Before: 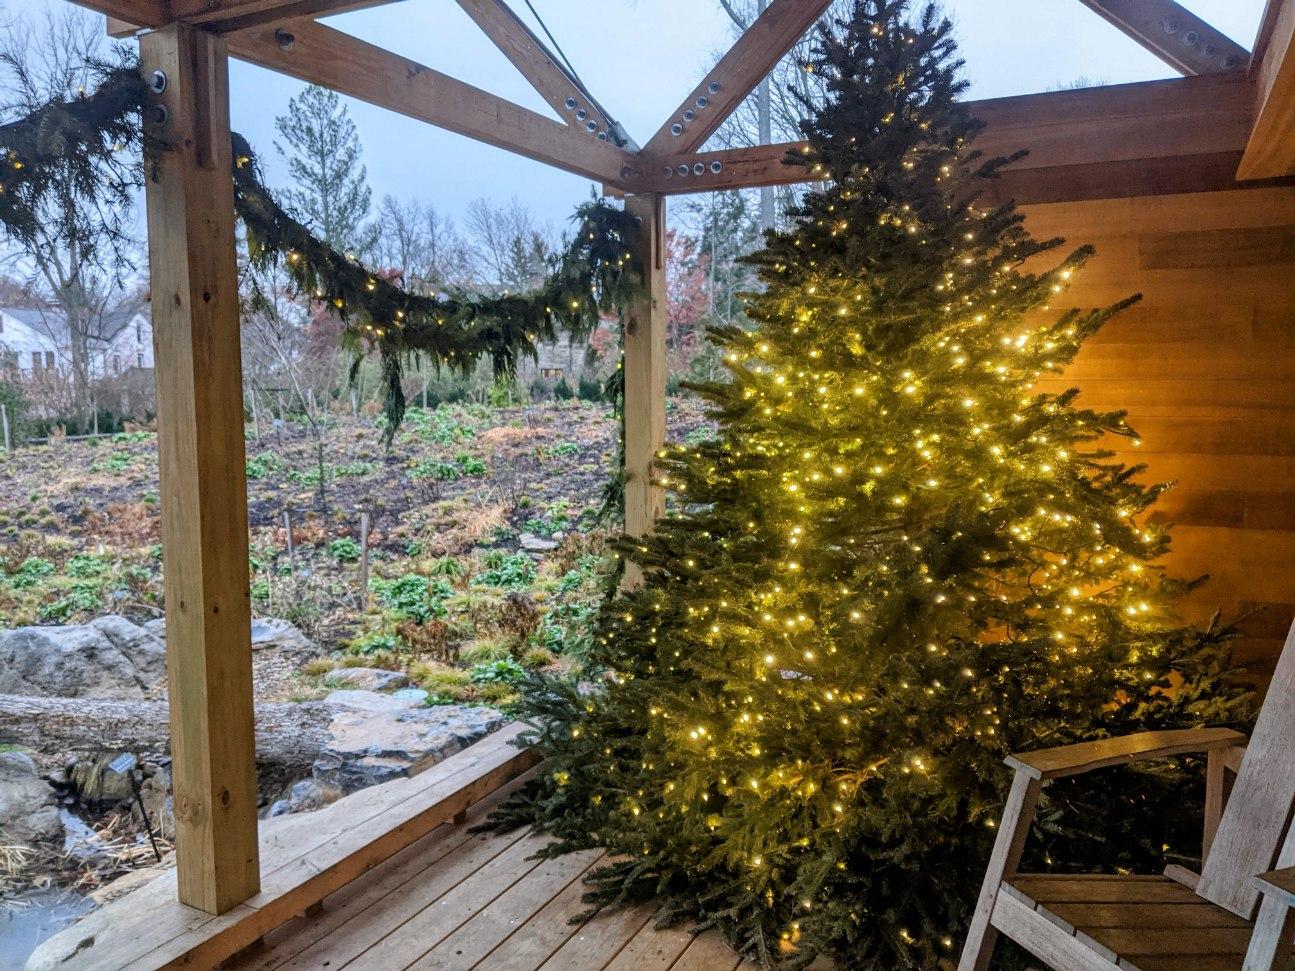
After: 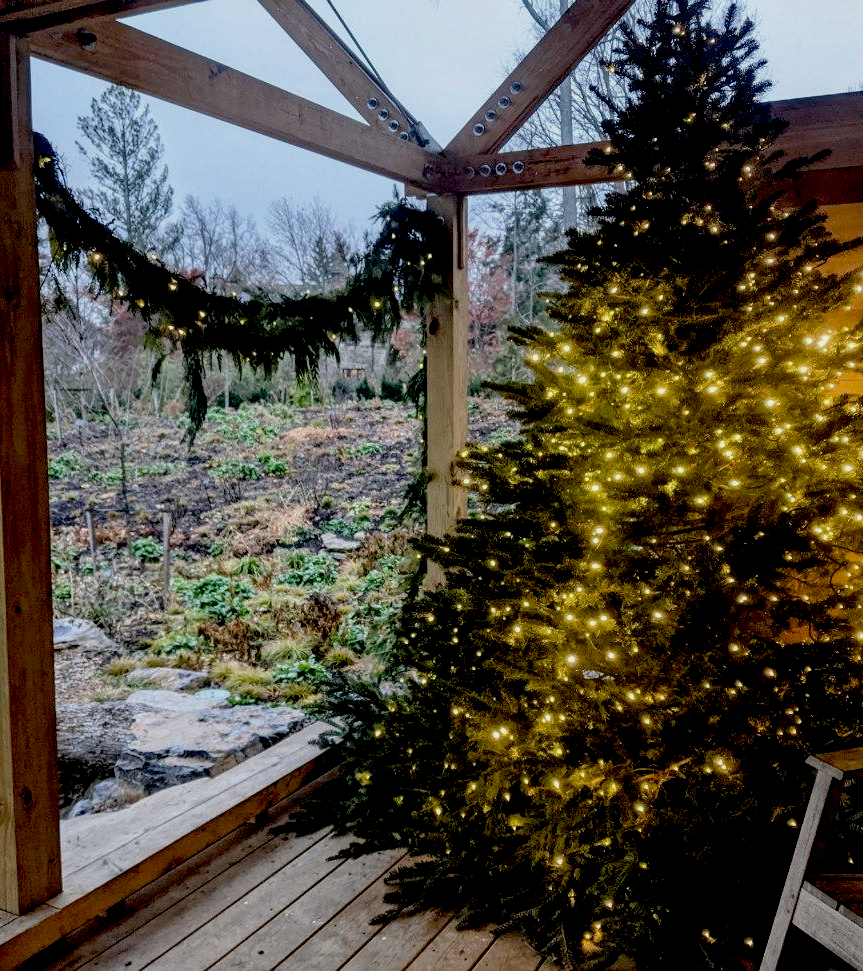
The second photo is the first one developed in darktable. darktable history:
color correction: highlights b* -0.053, saturation 0.778
exposure: black level correction 0.045, exposure -0.229 EV, compensate highlight preservation false
crop and rotate: left 15.349%, right 18.002%
